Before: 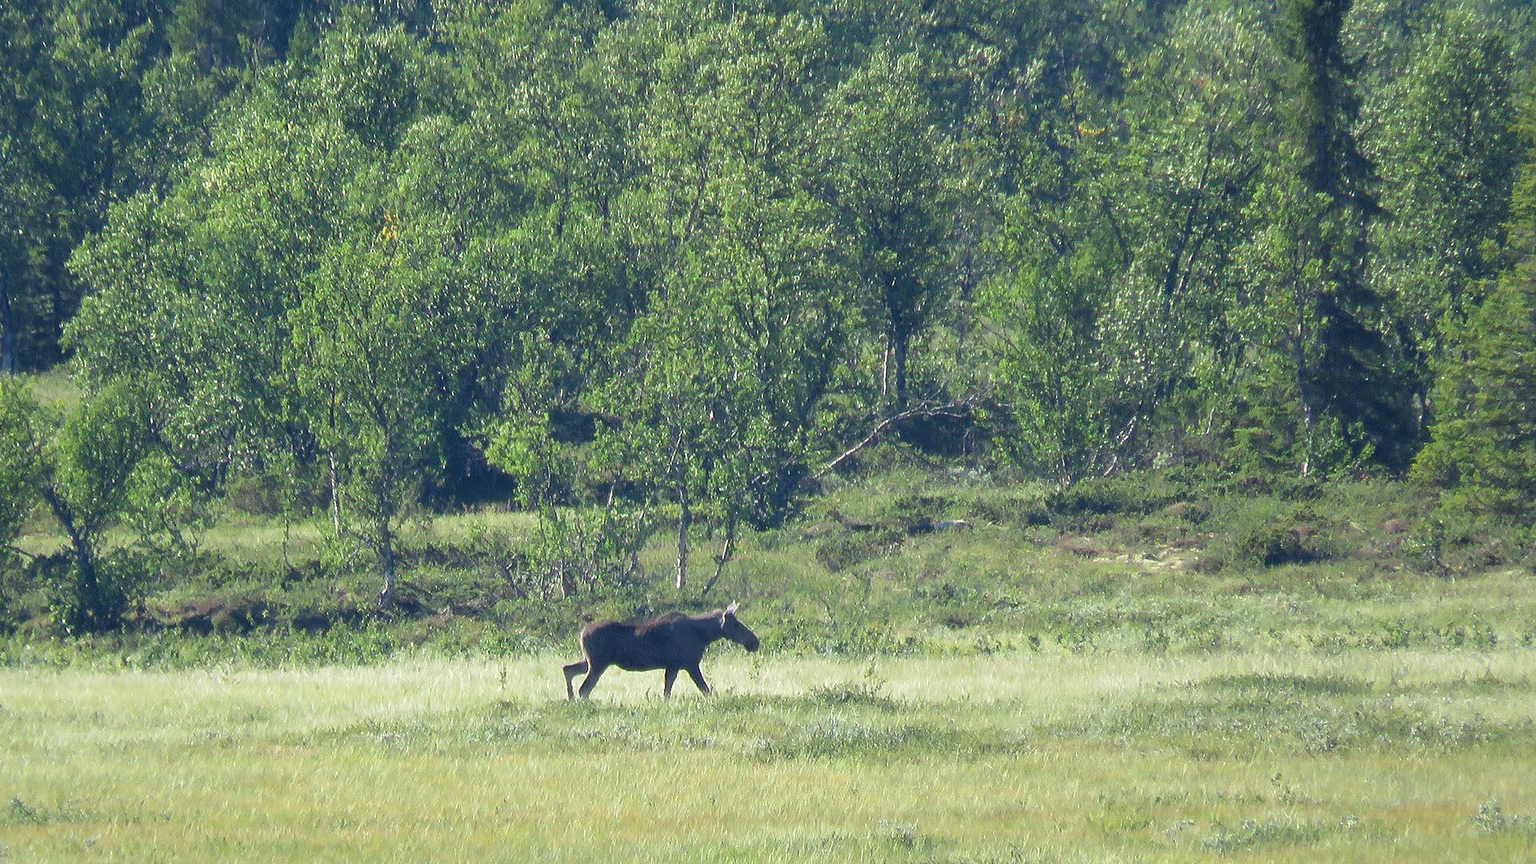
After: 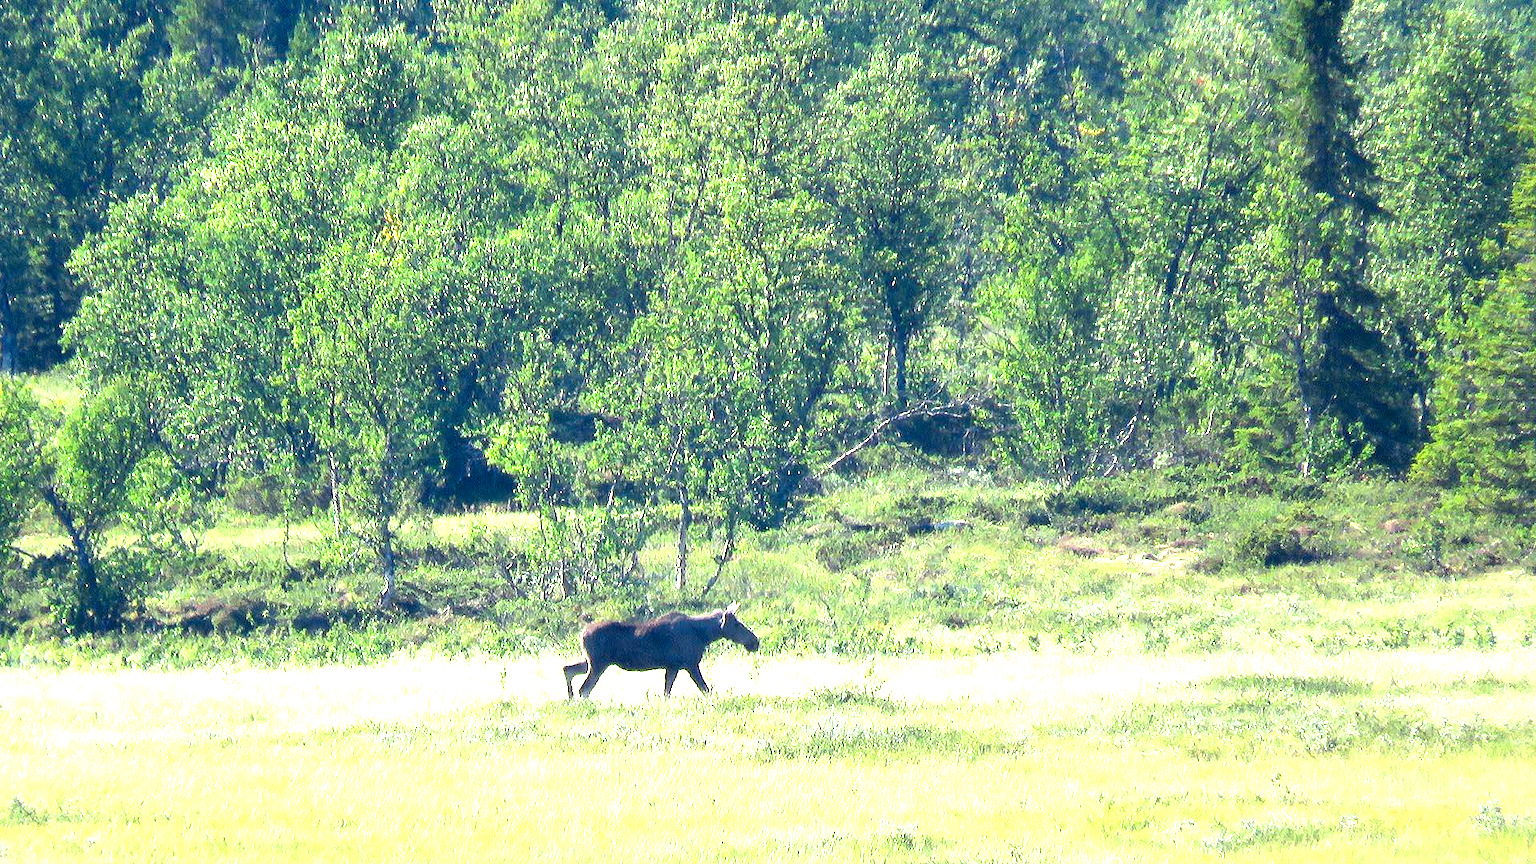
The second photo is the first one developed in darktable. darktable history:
exposure: exposure 0.943 EV, compensate highlight preservation false
color balance: lift [0.991, 1, 1, 1], gamma [0.996, 1, 1, 1], input saturation 98.52%, contrast 20.34%, output saturation 103.72%
